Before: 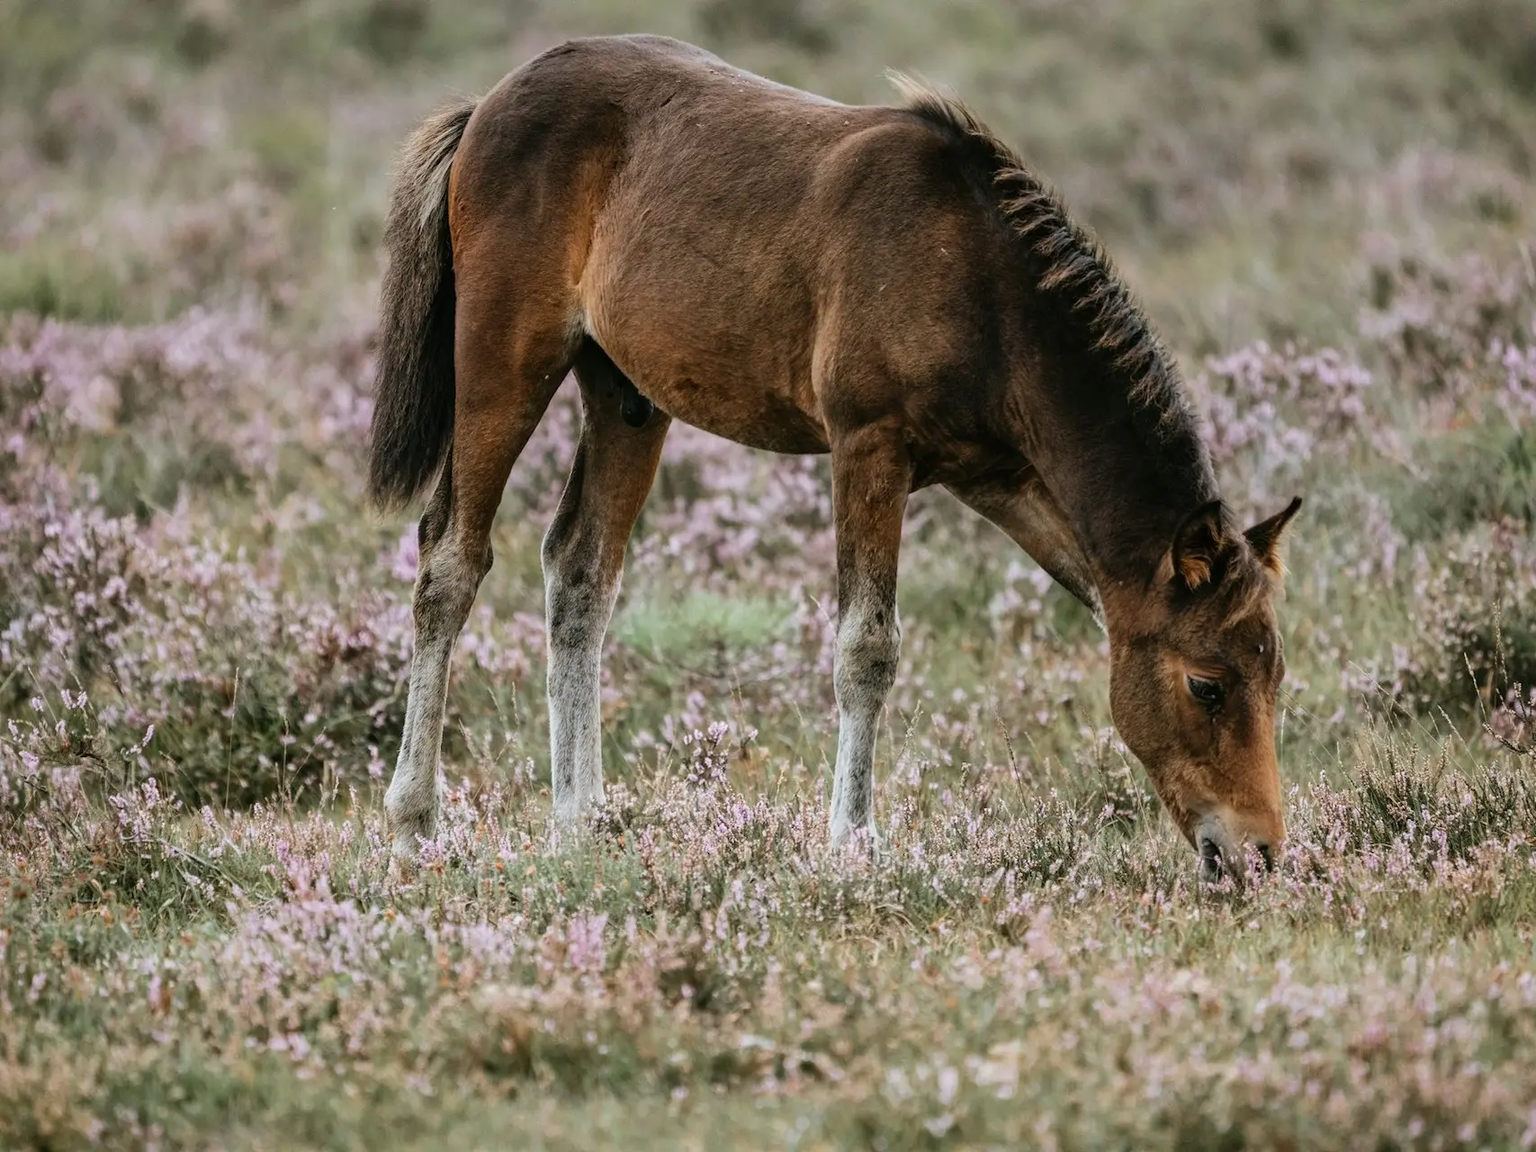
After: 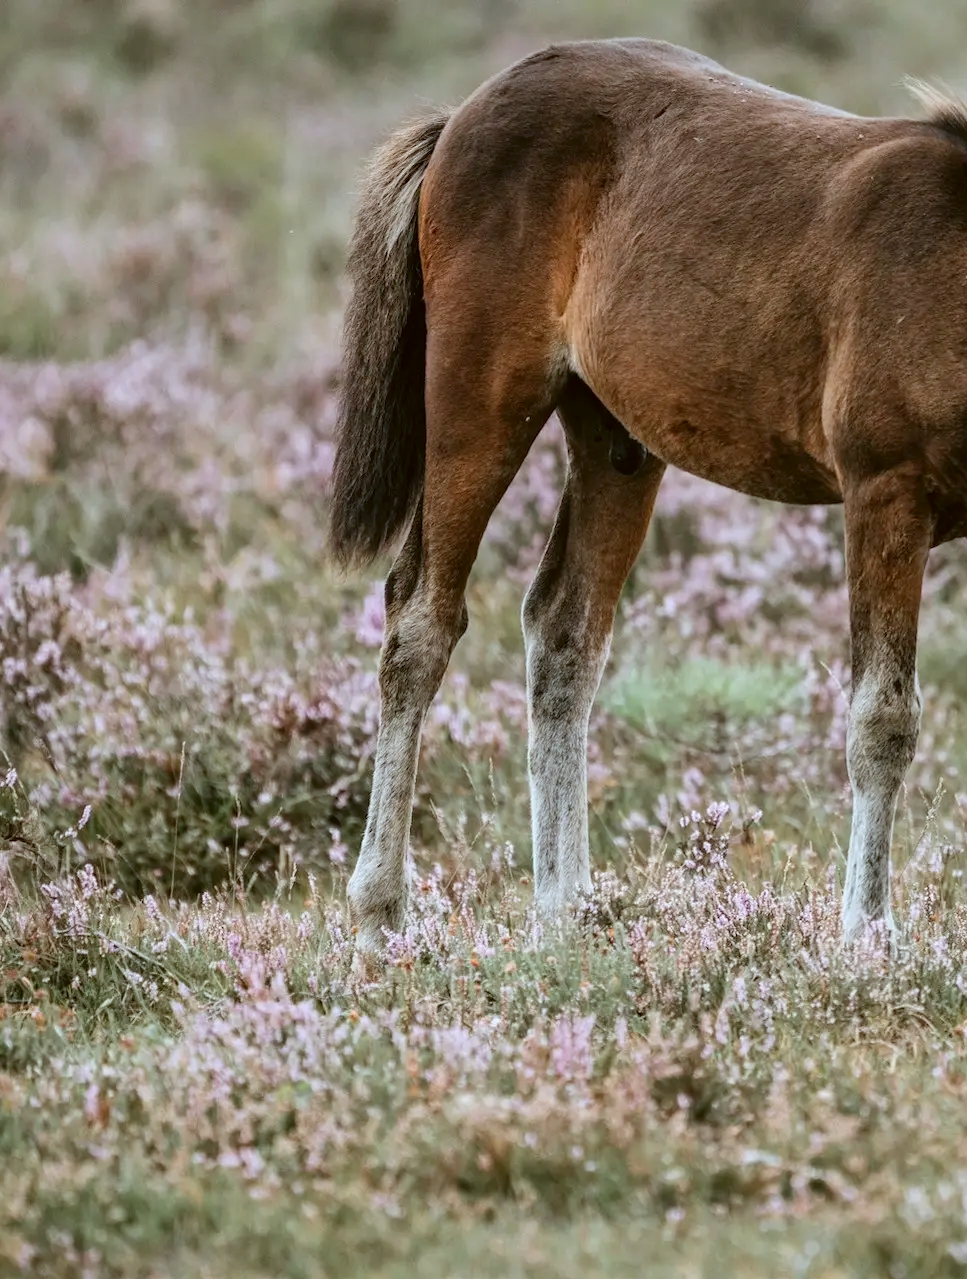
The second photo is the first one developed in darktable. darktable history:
exposure: exposure 0.123 EV, compensate highlight preservation false
crop: left 4.698%, right 38.651%
color correction: highlights a* -3.12, highlights b* -6.81, shadows a* 3.14, shadows b* 5.34
